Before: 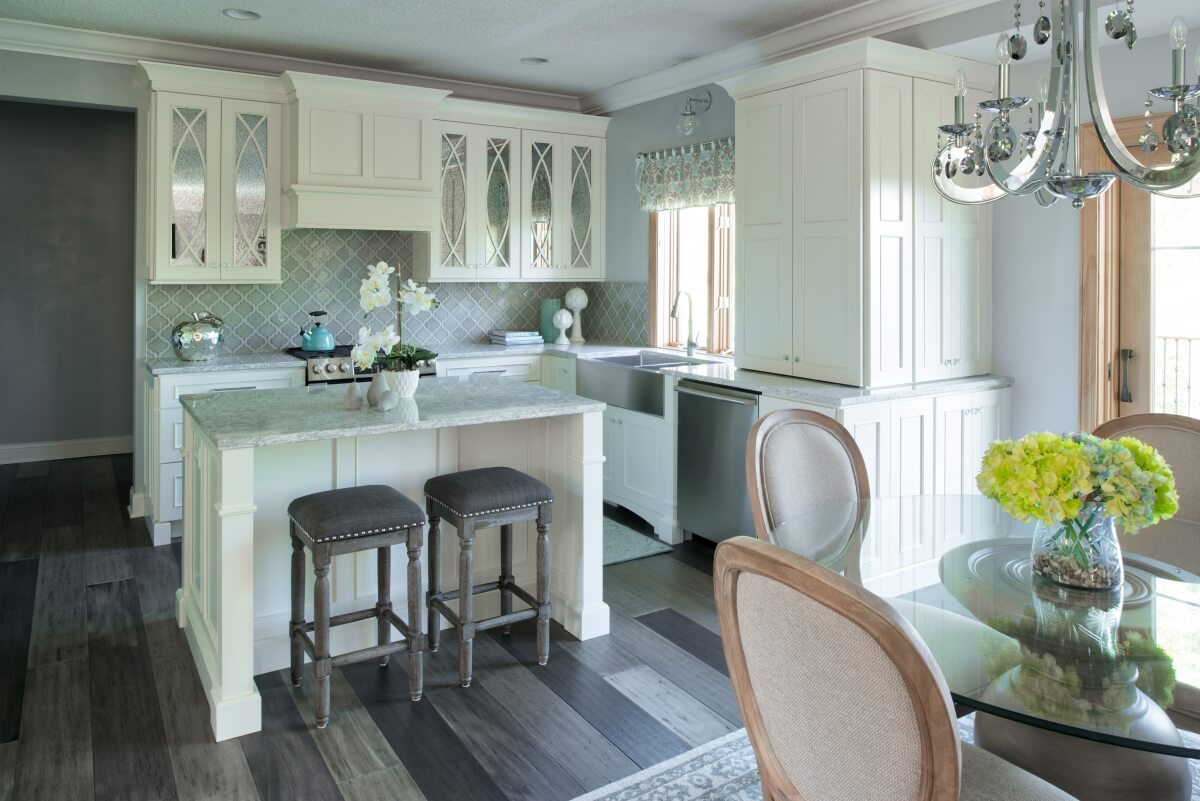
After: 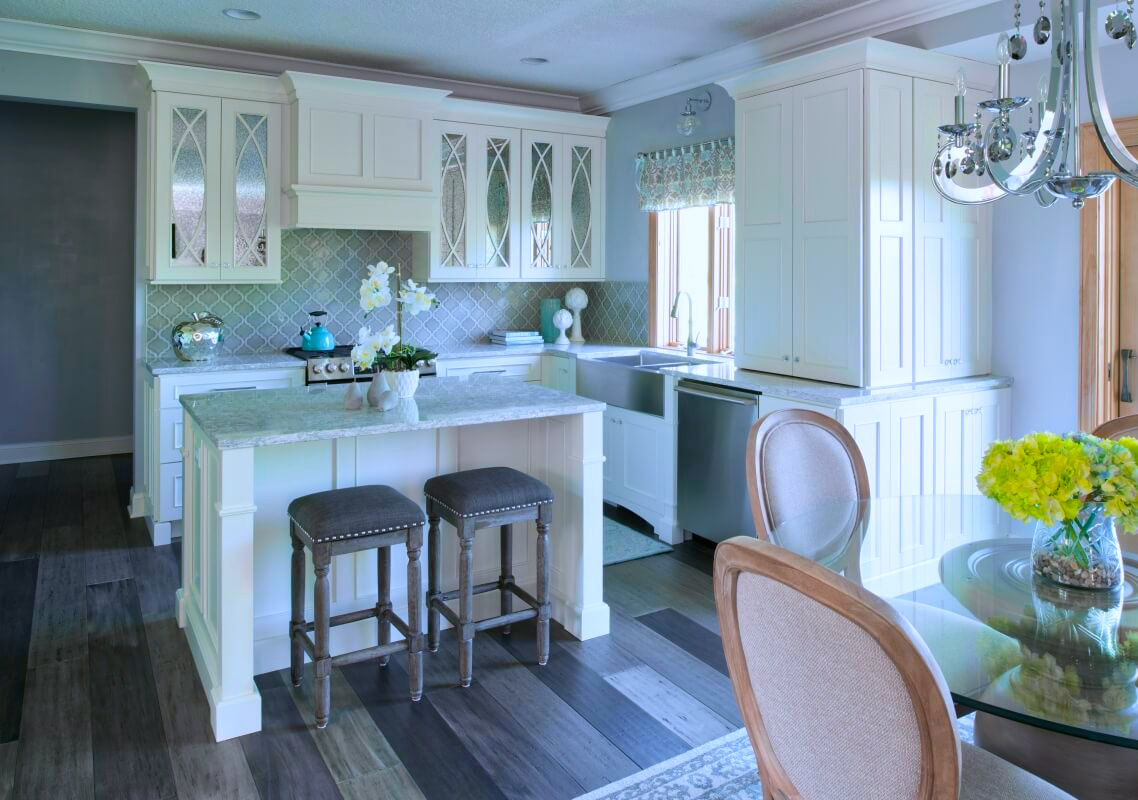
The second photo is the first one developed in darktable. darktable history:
crop and rotate: right 5.167%
contrast brightness saturation: contrast -0.02, brightness -0.01, saturation 0.03
white balance: red 0.967, blue 1.119, emerald 0.756
color balance rgb: linear chroma grading › global chroma 13.3%, global vibrance 41.49%
